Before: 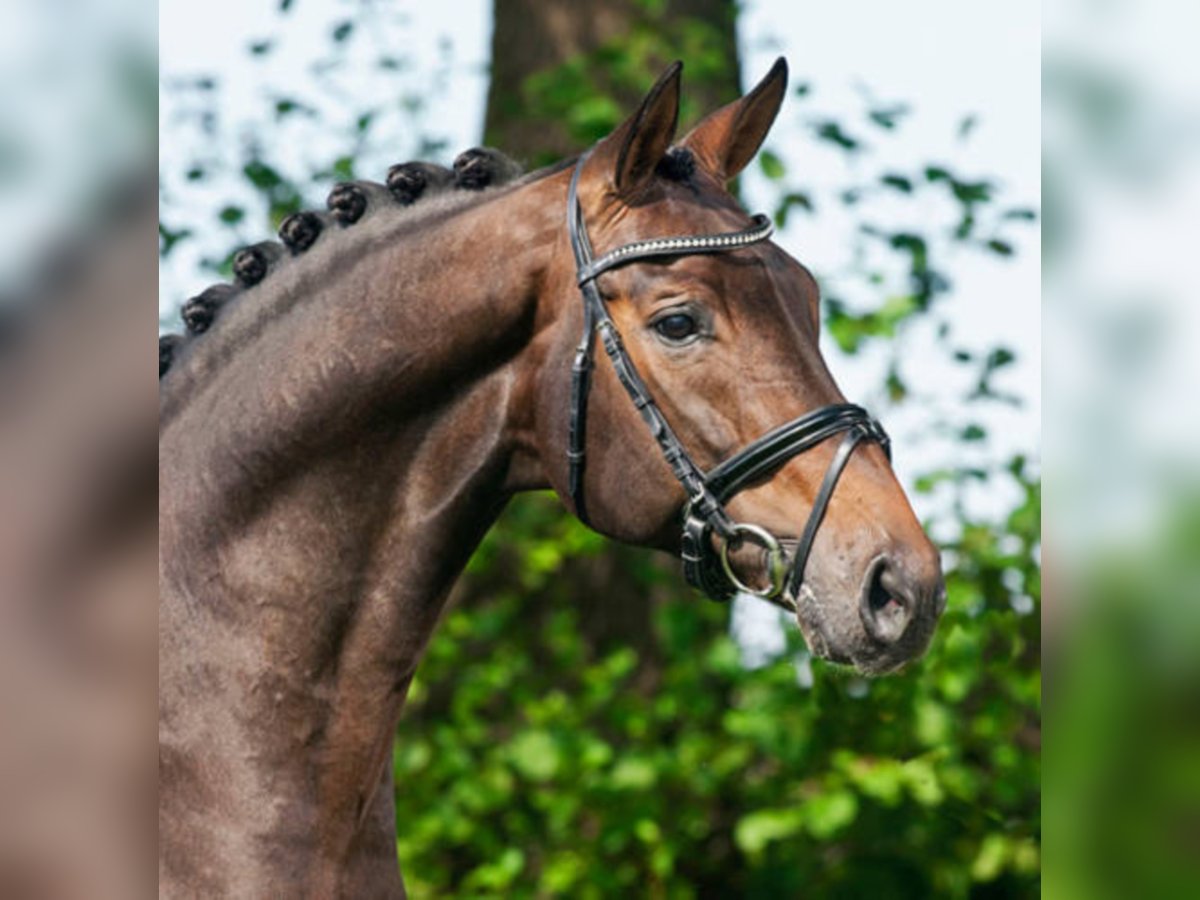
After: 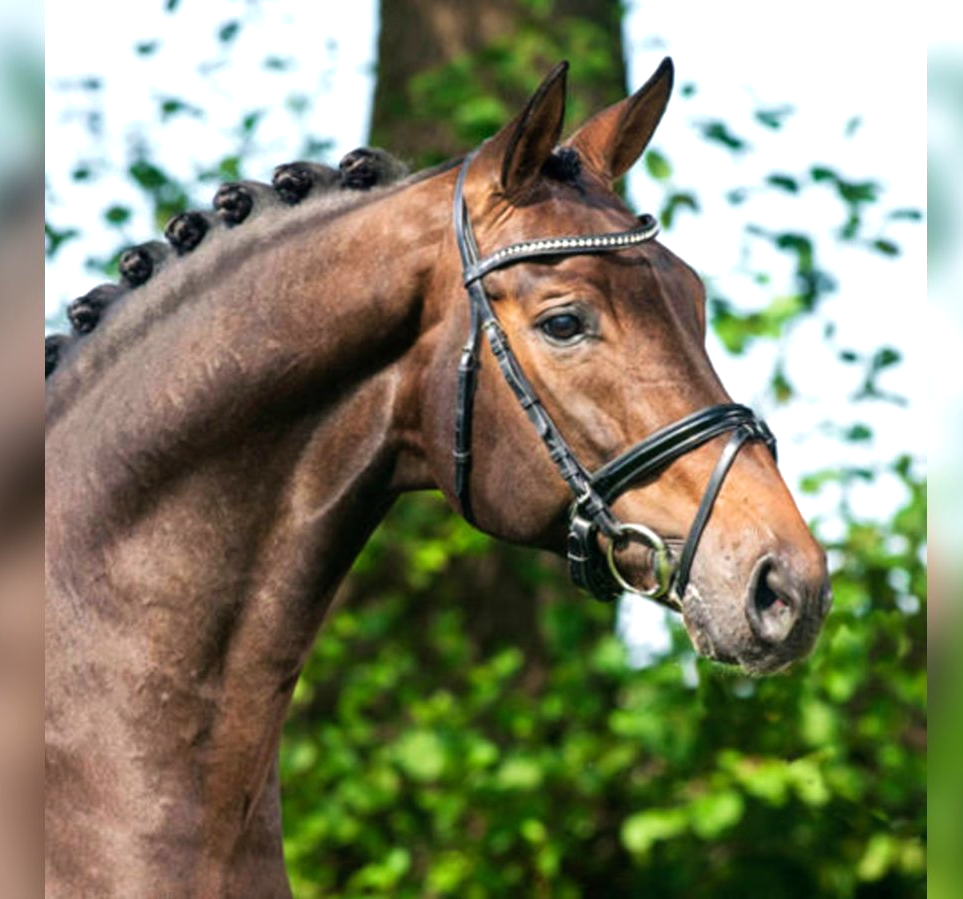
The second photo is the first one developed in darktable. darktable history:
crop and rotate: left 9.531%, right 10.169%
velvia: on, module defaults
tone equalizer: -8 EV -0.444 EV, -7 EV -0.372 EV, -6 EV -0.298 EV, -5 EV -0.253 EV, -3 EV 0.193 EV, -2 EV 0.358 EV, -1 EV 0.405 EV, +0 EV 0.432 EV
